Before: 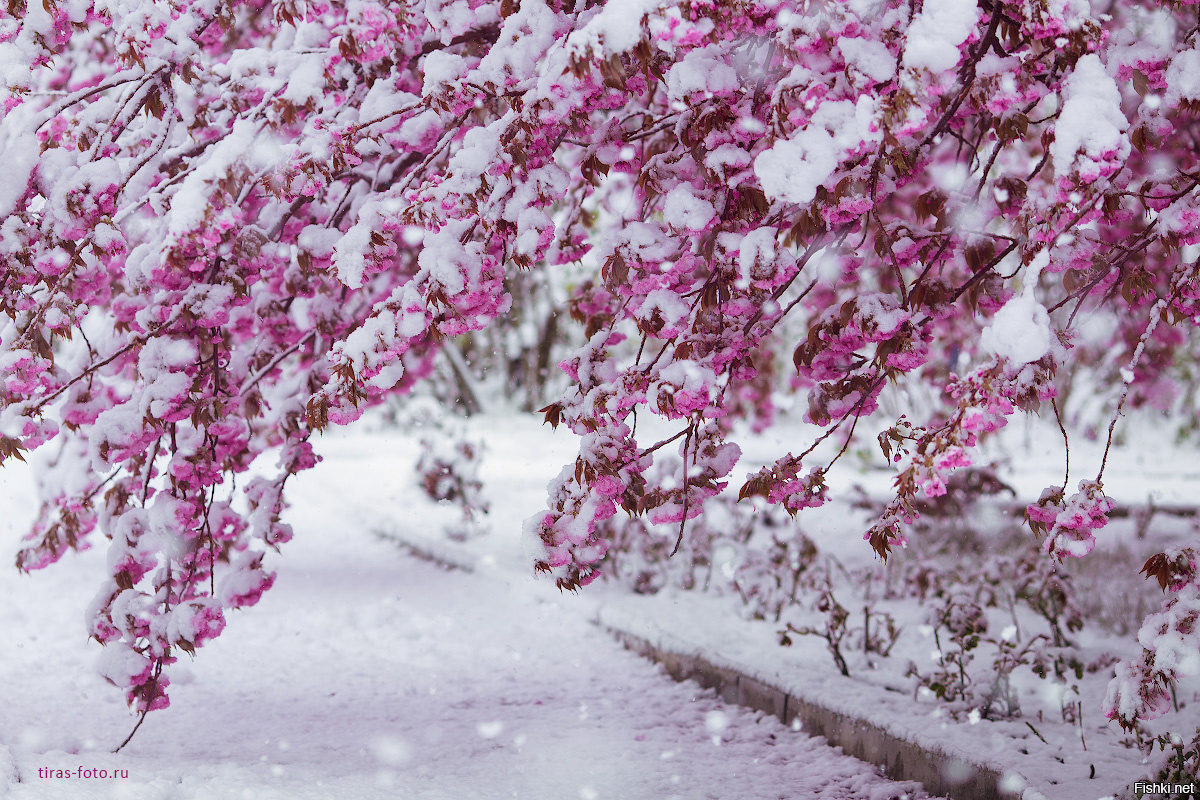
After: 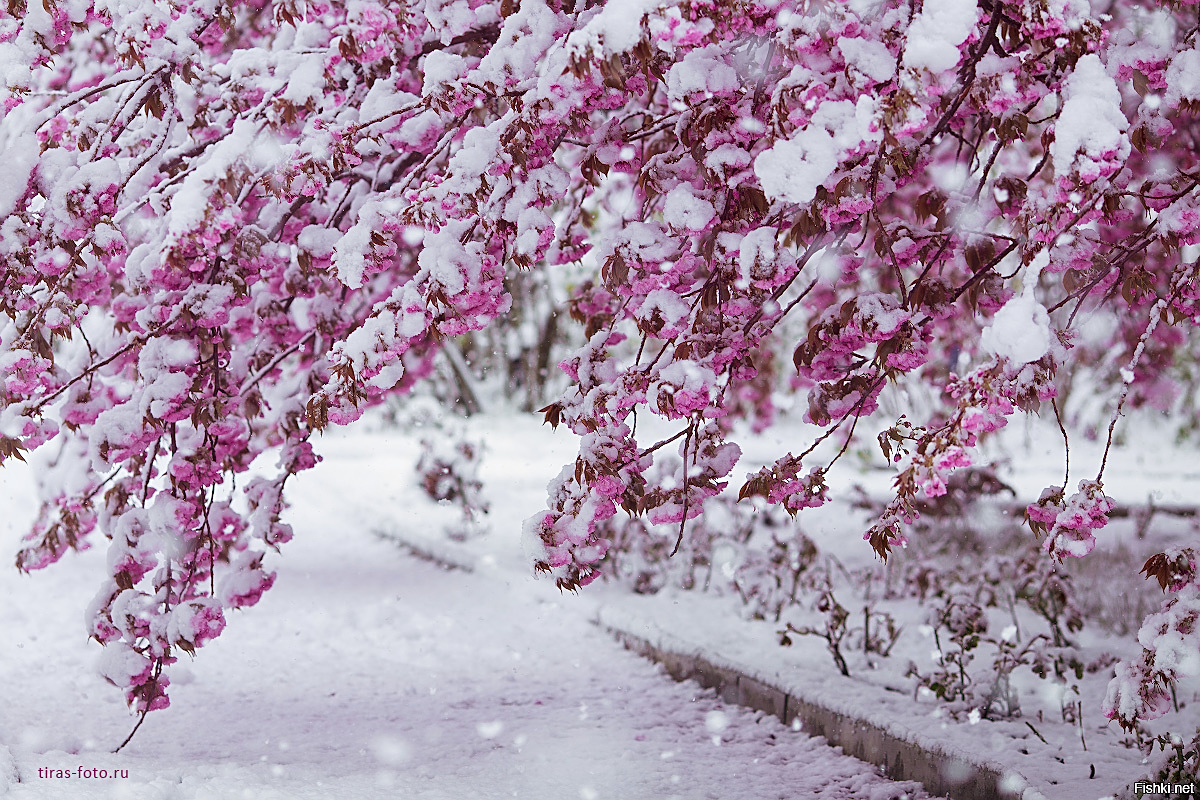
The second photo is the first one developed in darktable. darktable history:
sharpen: on, module defaults
contrast brightness saturation: saturation -0.054
